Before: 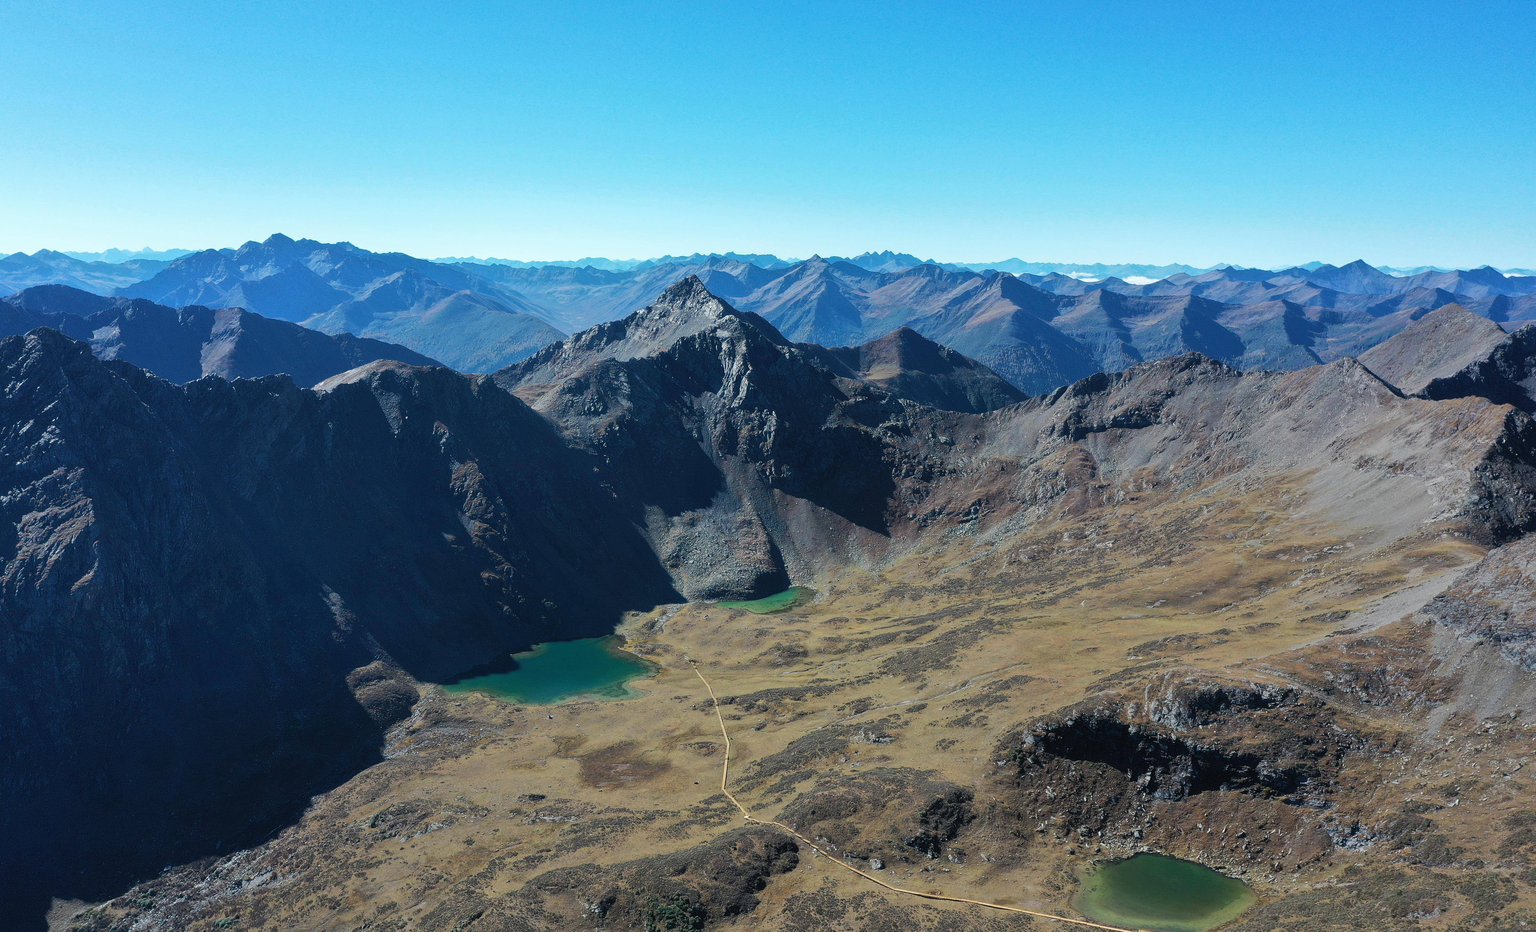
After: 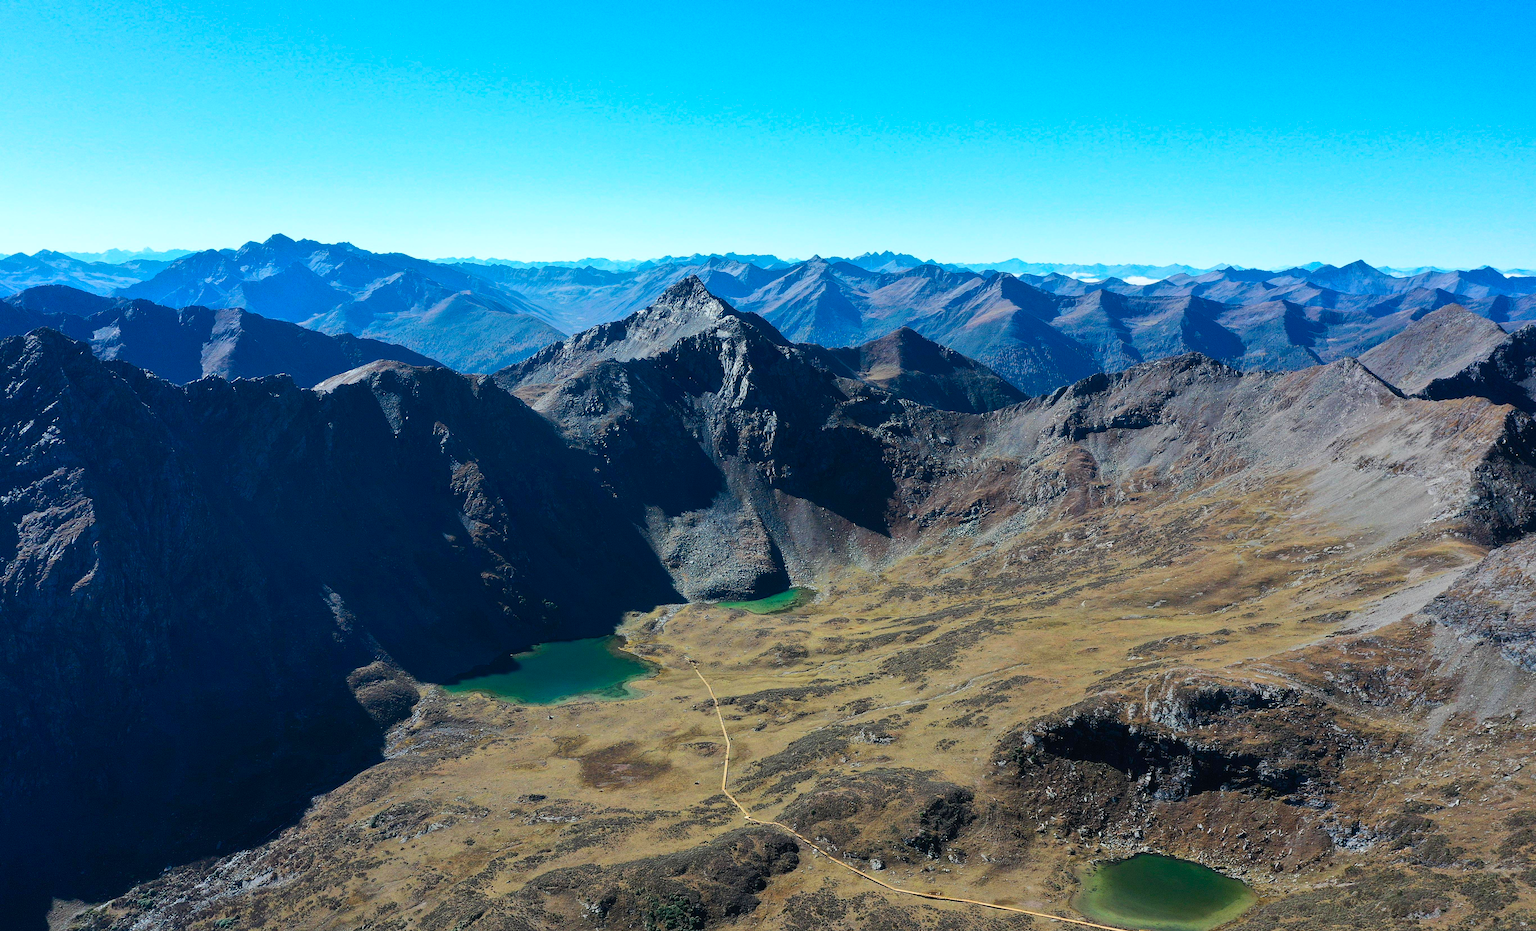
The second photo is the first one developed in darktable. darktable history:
contrast brightness saturation: contrast 0.172, saturation 0.299
